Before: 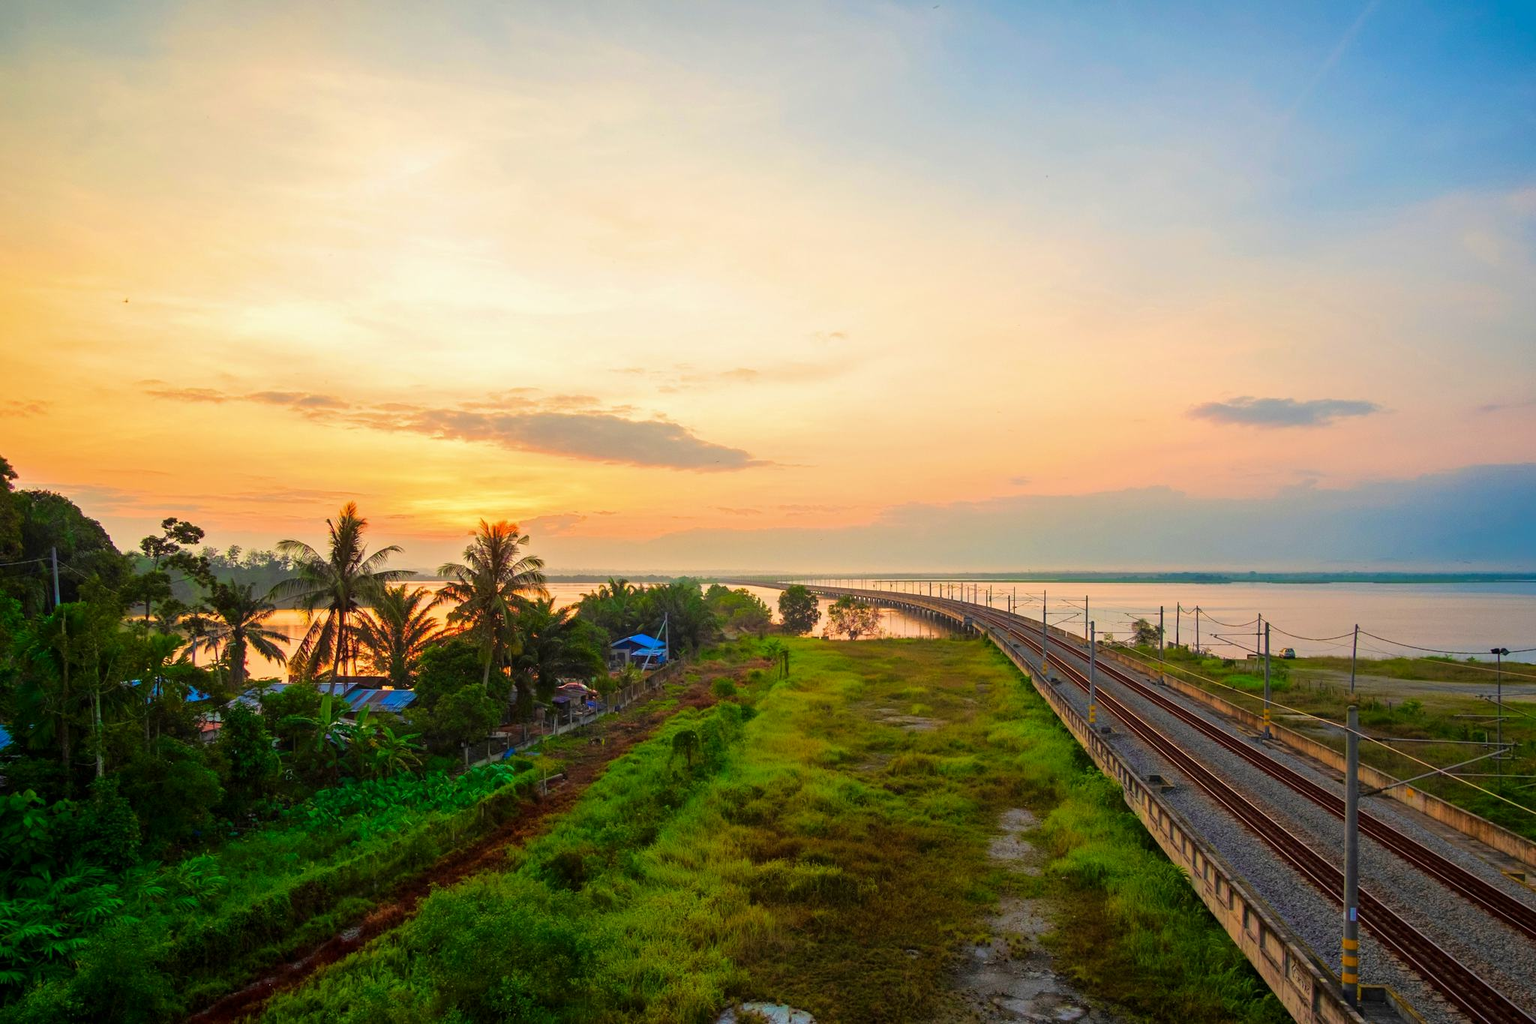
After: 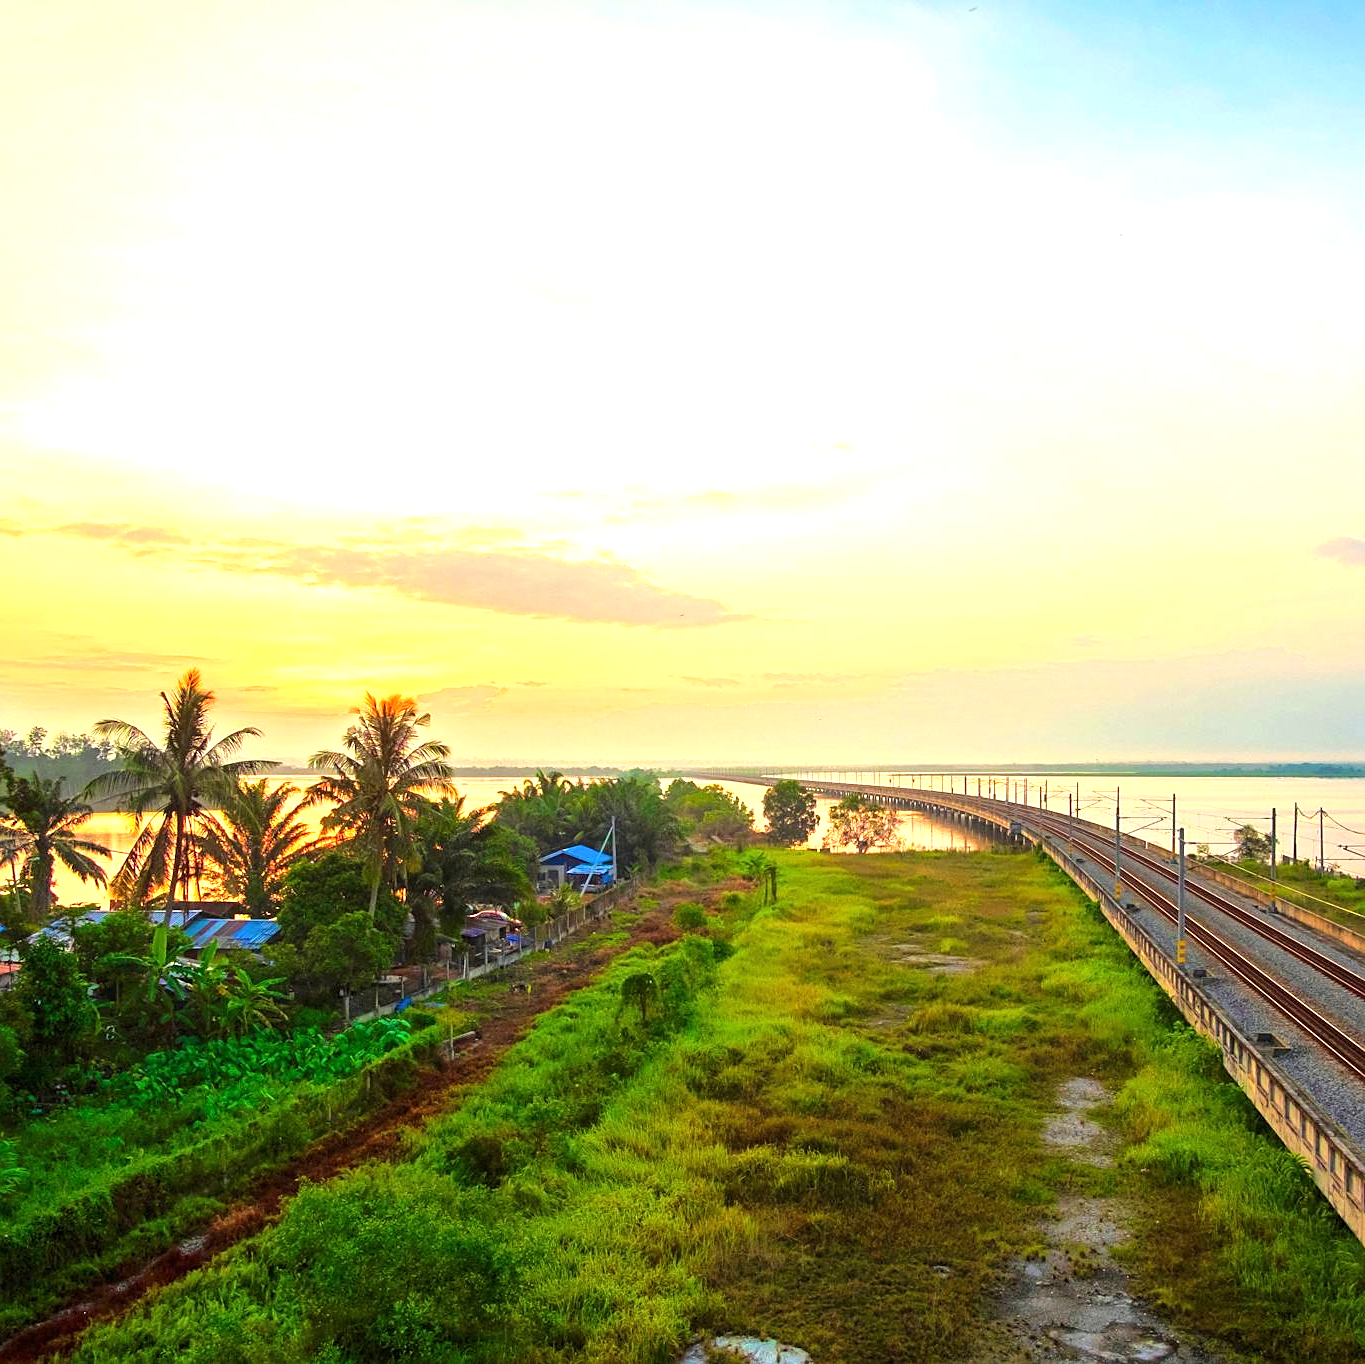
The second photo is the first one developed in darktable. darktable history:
crop and rotate: left 13.442%, right 19.873%
exposure: black level correction 0, exposure 1.029 EV, compensate exposure bias true, compensate highlight preservation false
color correction: highlights a* -2.62, highlights b* 2.62
sharpen: radius 1.841, amount 0.406, threshold 1.24
contrast brightness saturation: saturation -0.029
